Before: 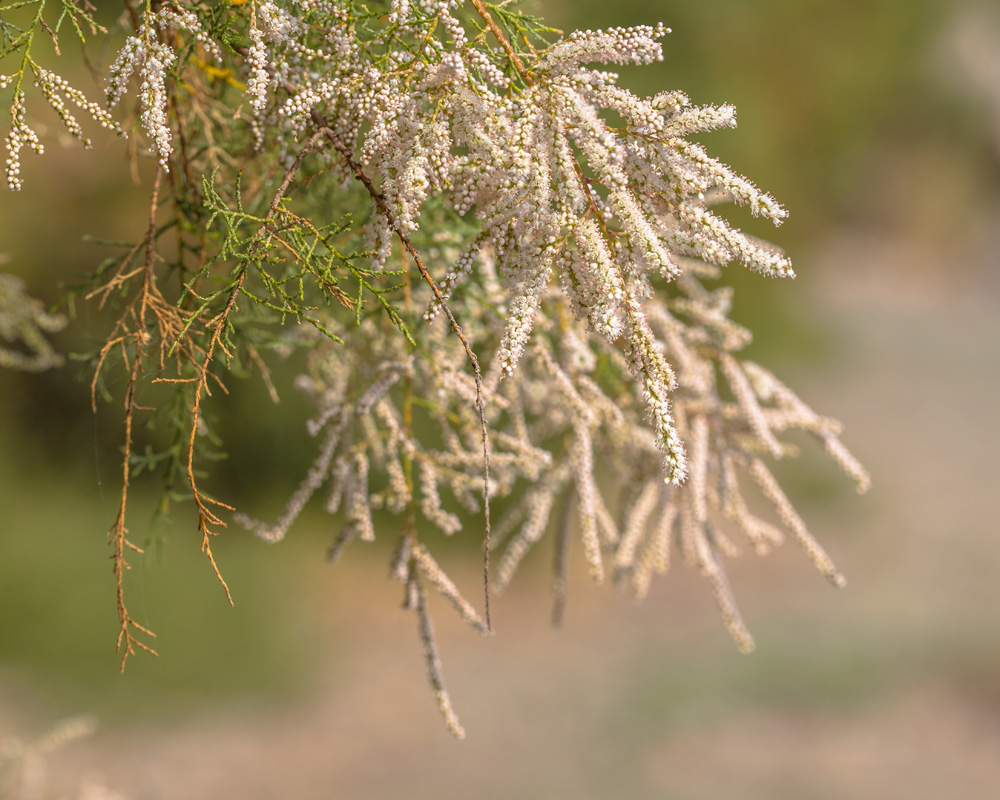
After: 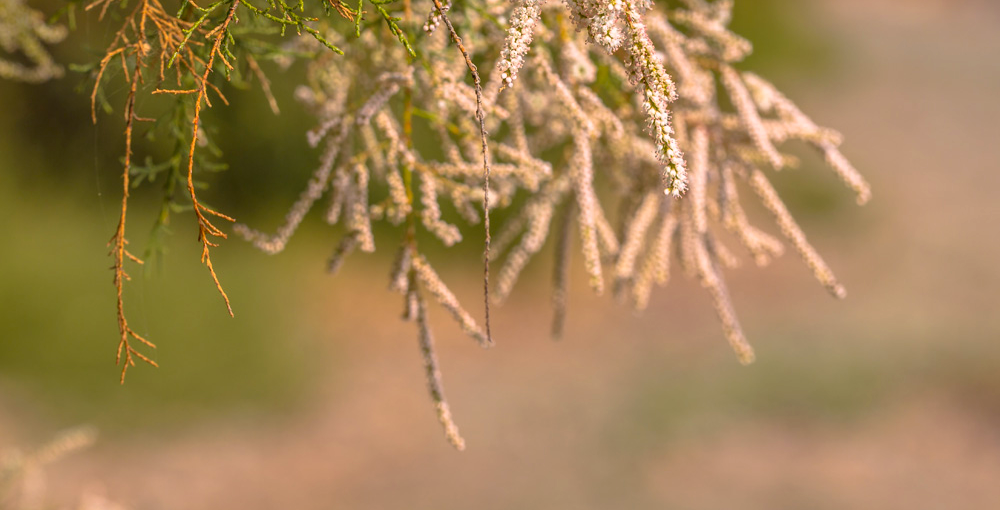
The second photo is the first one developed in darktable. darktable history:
color correction: highlights a* 7.8, highlights b* 4.28
shadows and highlights: low approximation 0.01, soften with gaussian
crop and rotate: top 36.137%
contrast brightness saturation: contrast 0.076, saturation 0.198
